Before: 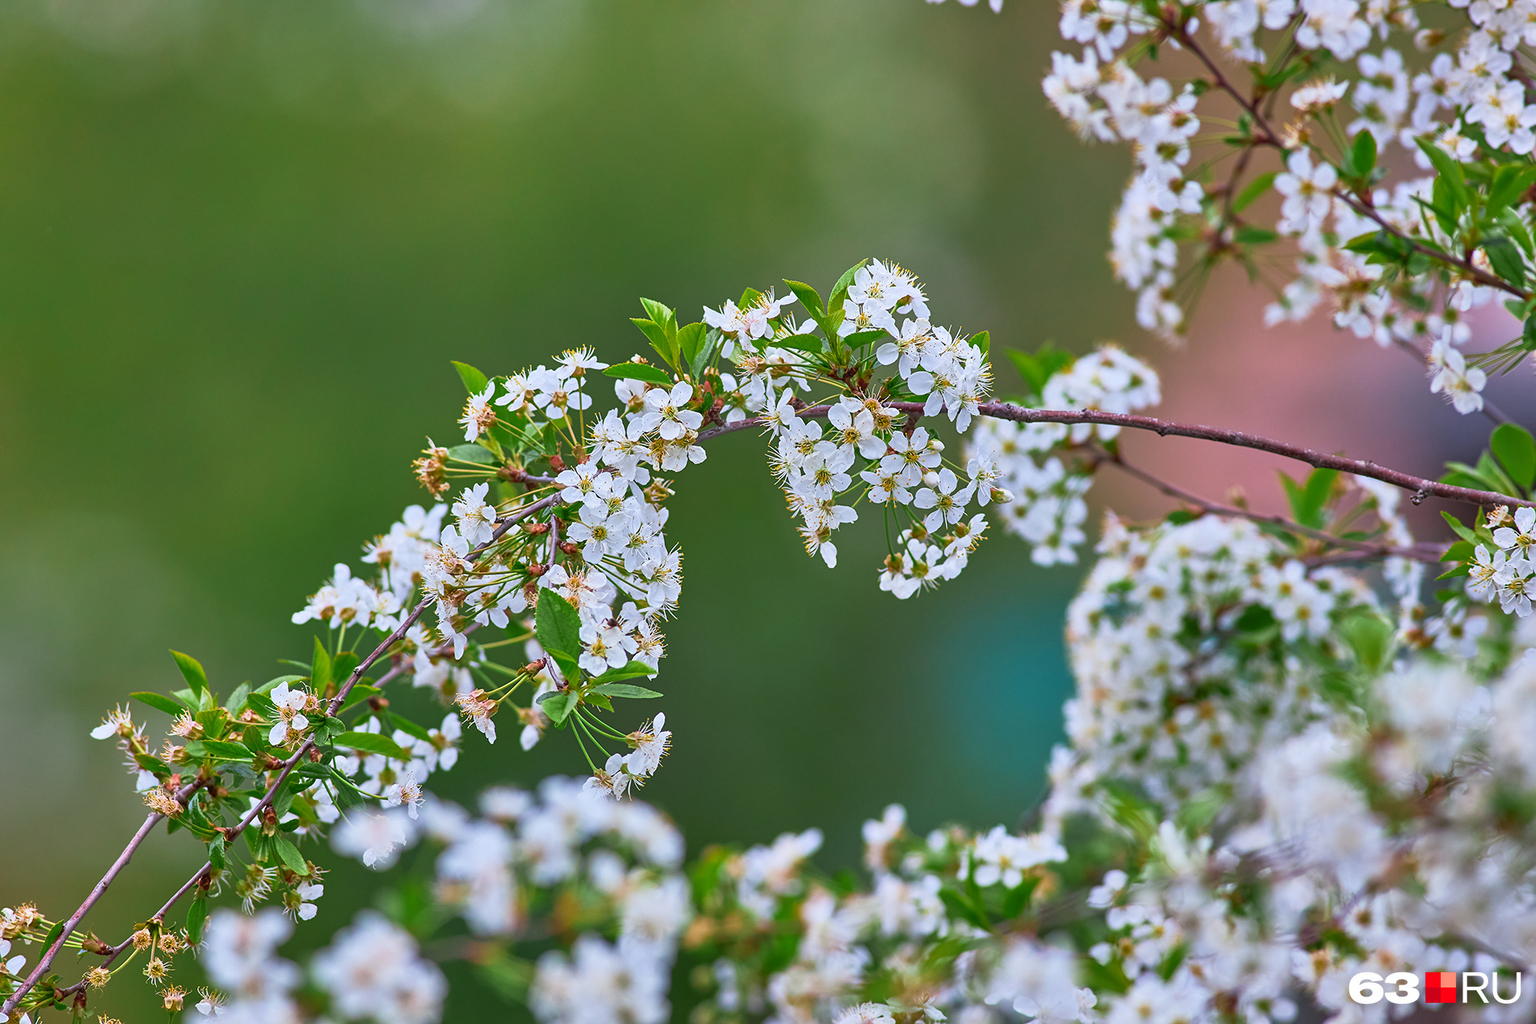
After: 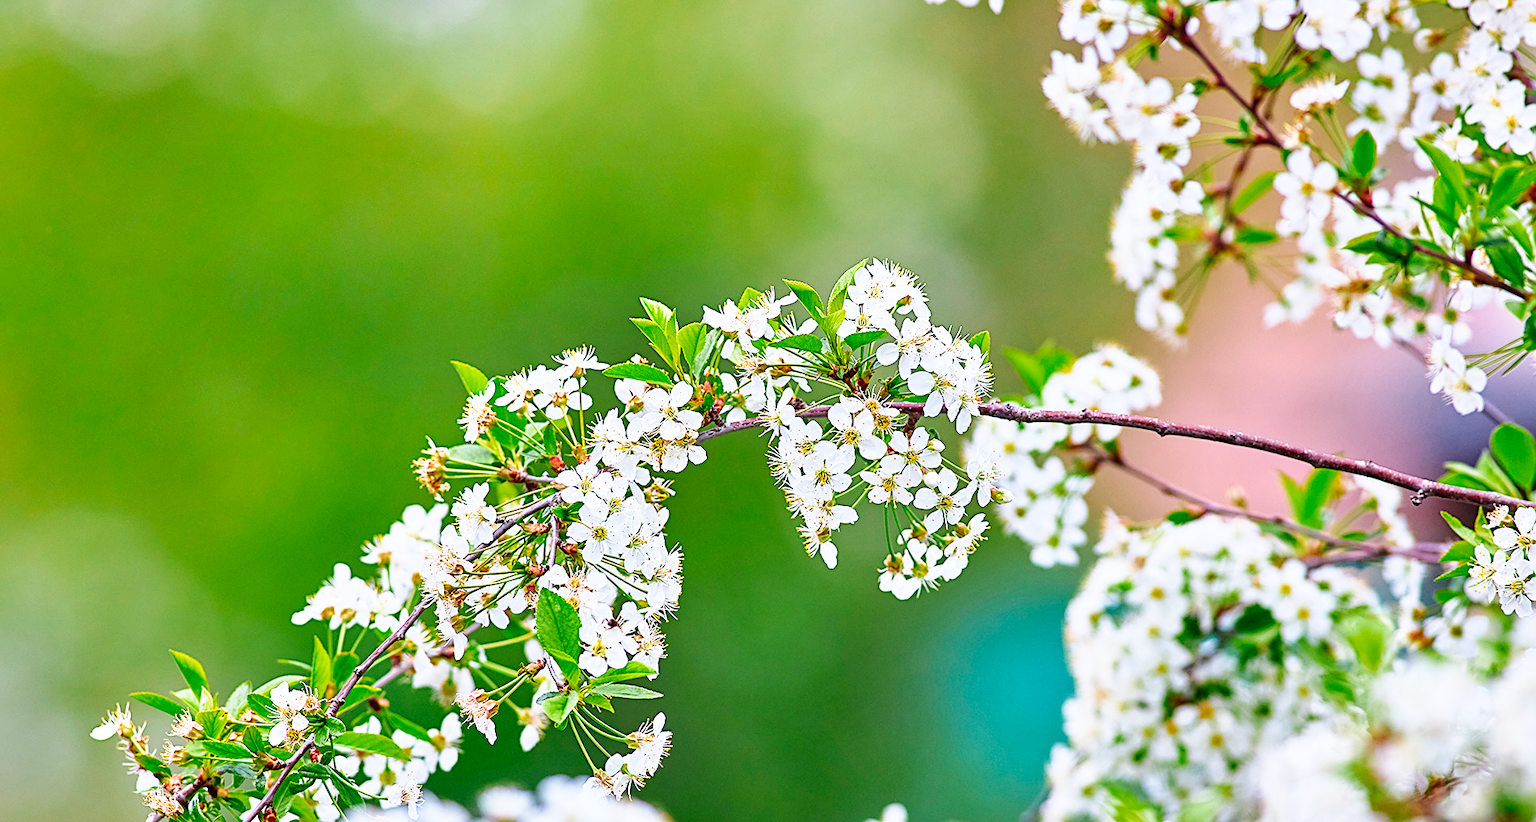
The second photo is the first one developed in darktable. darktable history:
base curve: curves: ch0 [(0, 0) (0, 0) (0.002, 0.001) (0.008, 0.003) (0.019, 0.011) (0.037, 0.037) (0.064, 0.11) (0.102, 0.232) (0.152, 0.379) (0.216, 0.524) (0.296, 0.665) (0.394, 0.789) (0.512, 0.881) (0.651, 0.945) (0.813, 0.986) (1, 1)], preserve colors none
crop: bottom 19.613%
sharpen: on, module defaults
